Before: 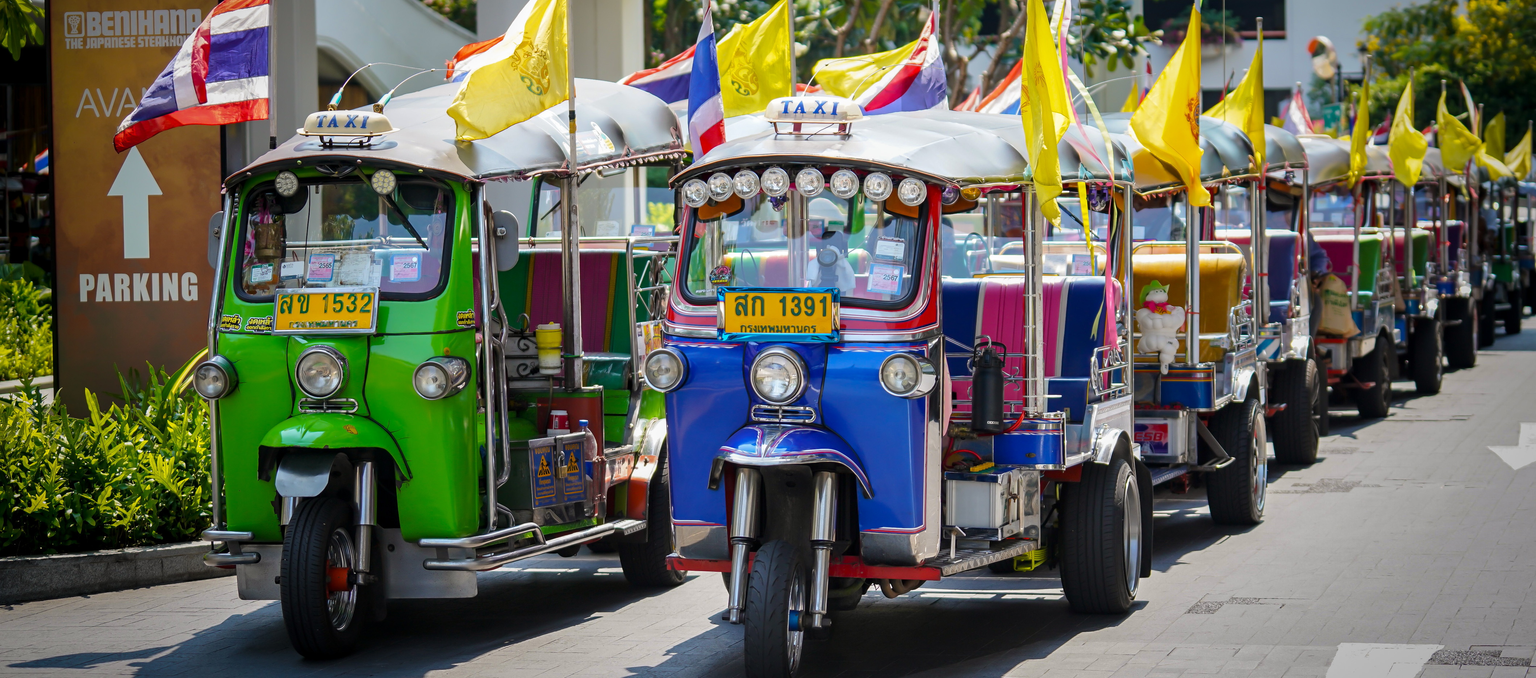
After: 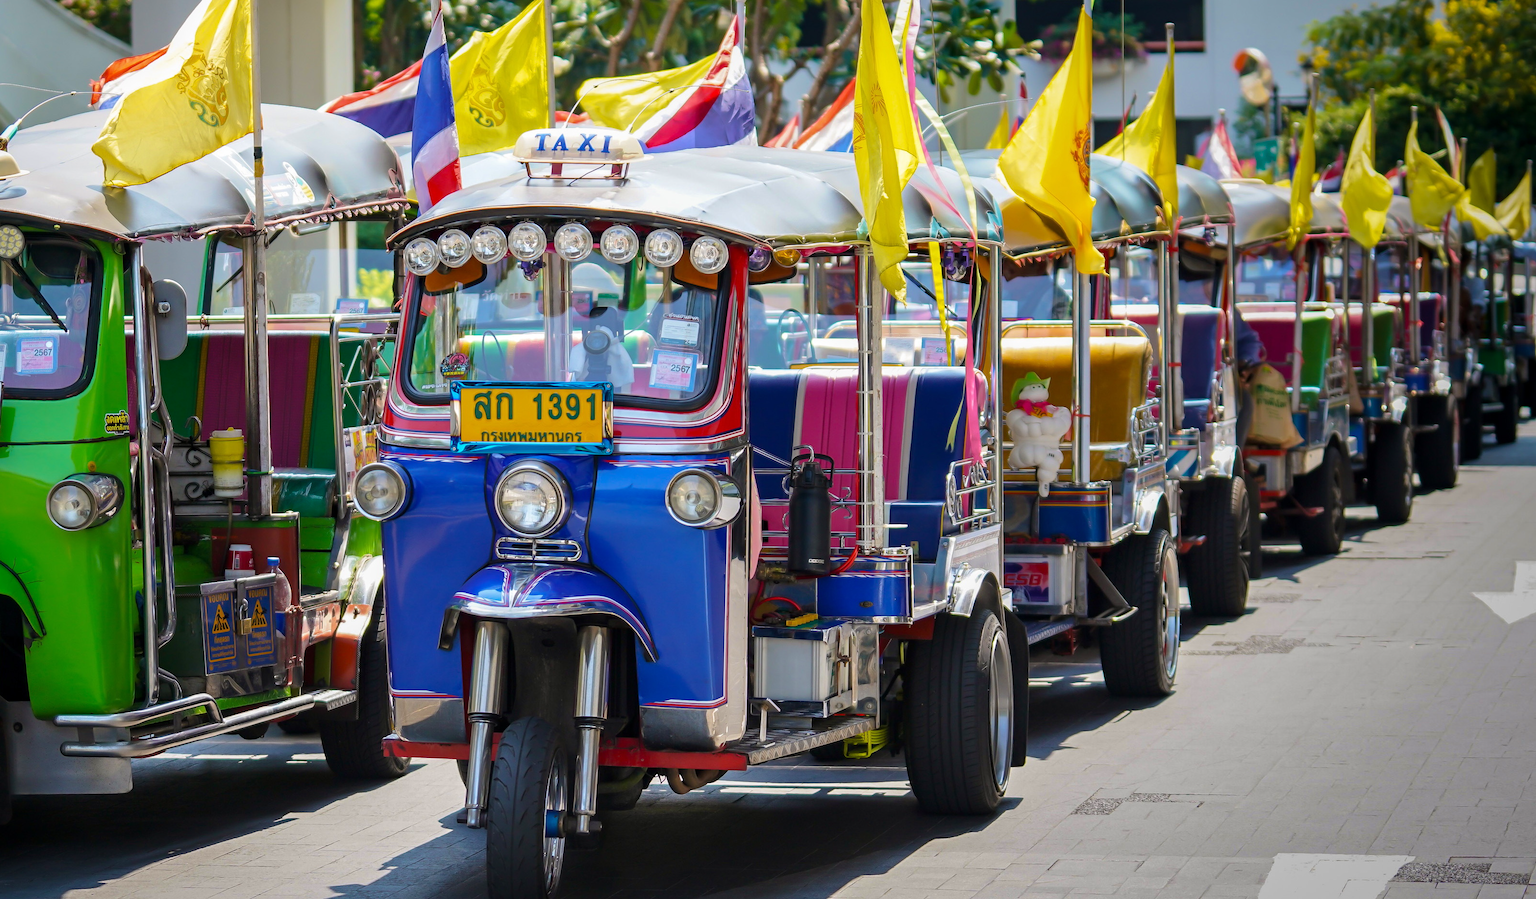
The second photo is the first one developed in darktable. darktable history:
velvia: on, module defaults
crop and rotate: left 24.6%
